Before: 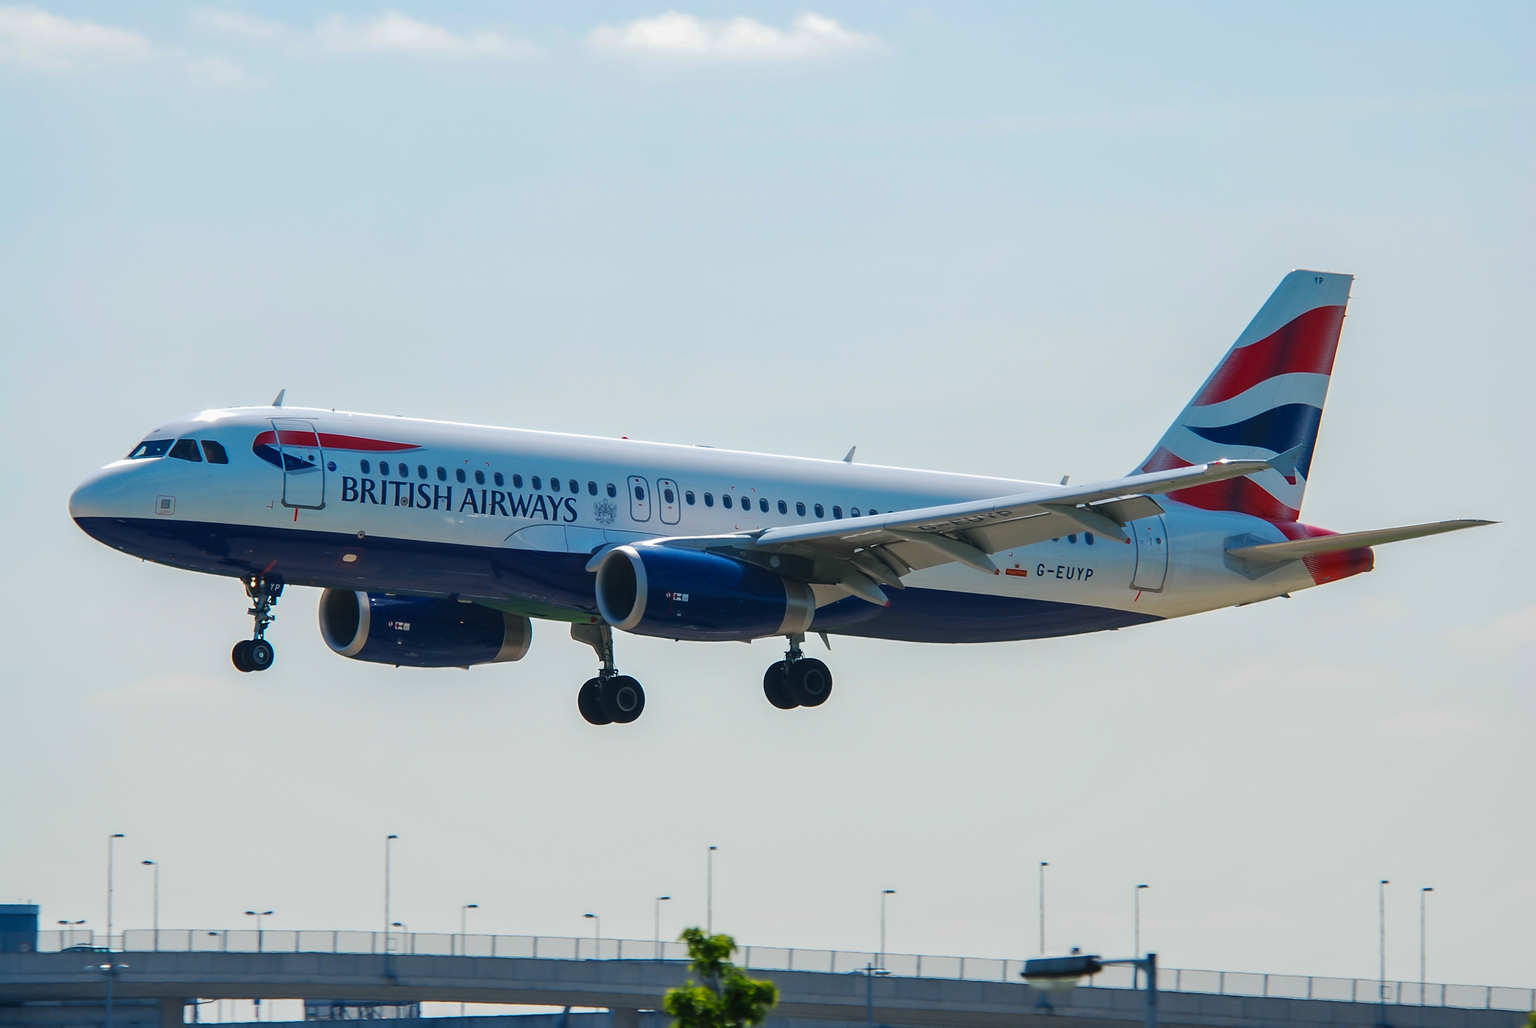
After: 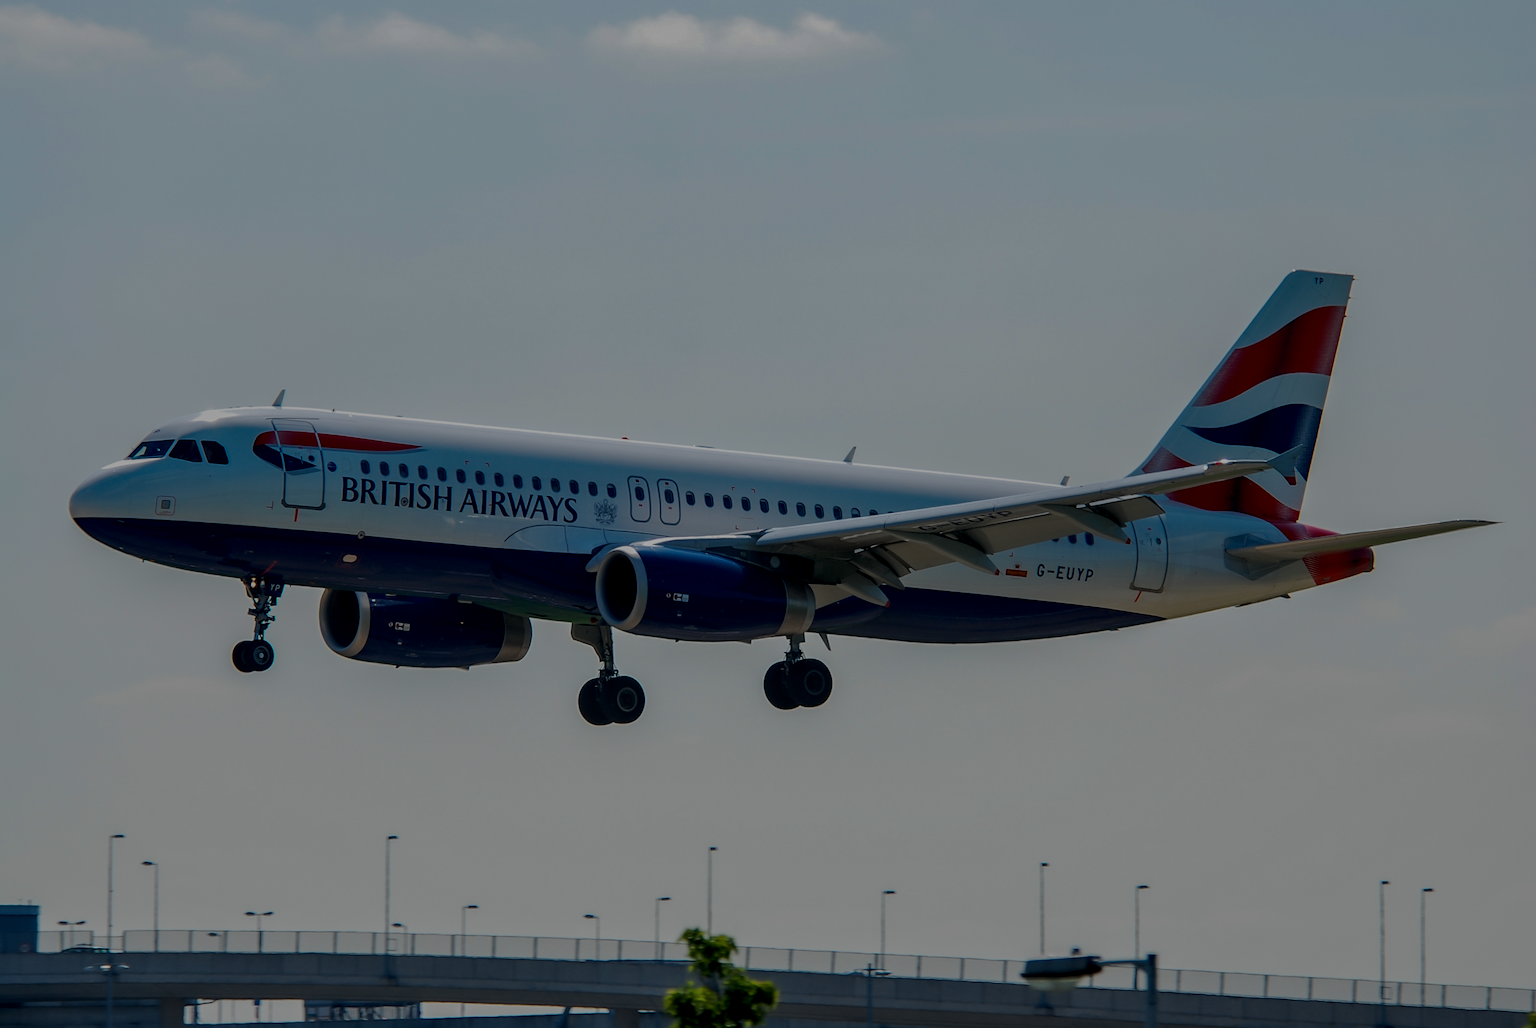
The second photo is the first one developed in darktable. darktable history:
exposure: exposure -1.572 EV, compensate highlight preservation false
tone equalizer: edges refinement/feathering 500, mask exposure compensation -1.57 EV, preserve details no
local contrast: detail 130%
